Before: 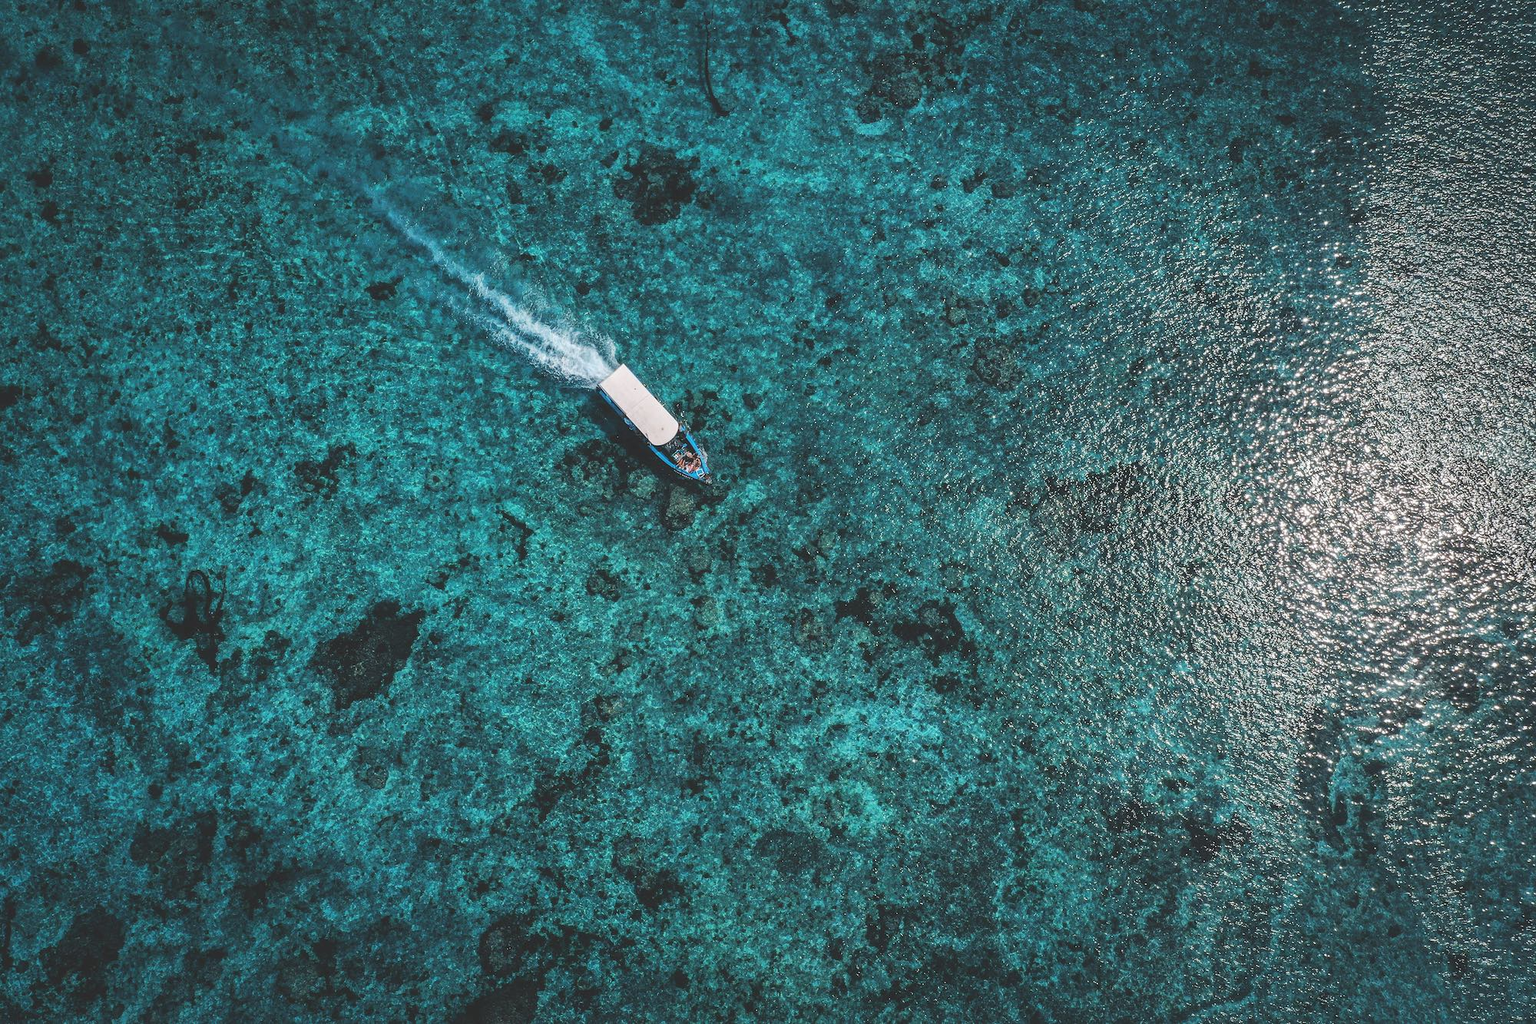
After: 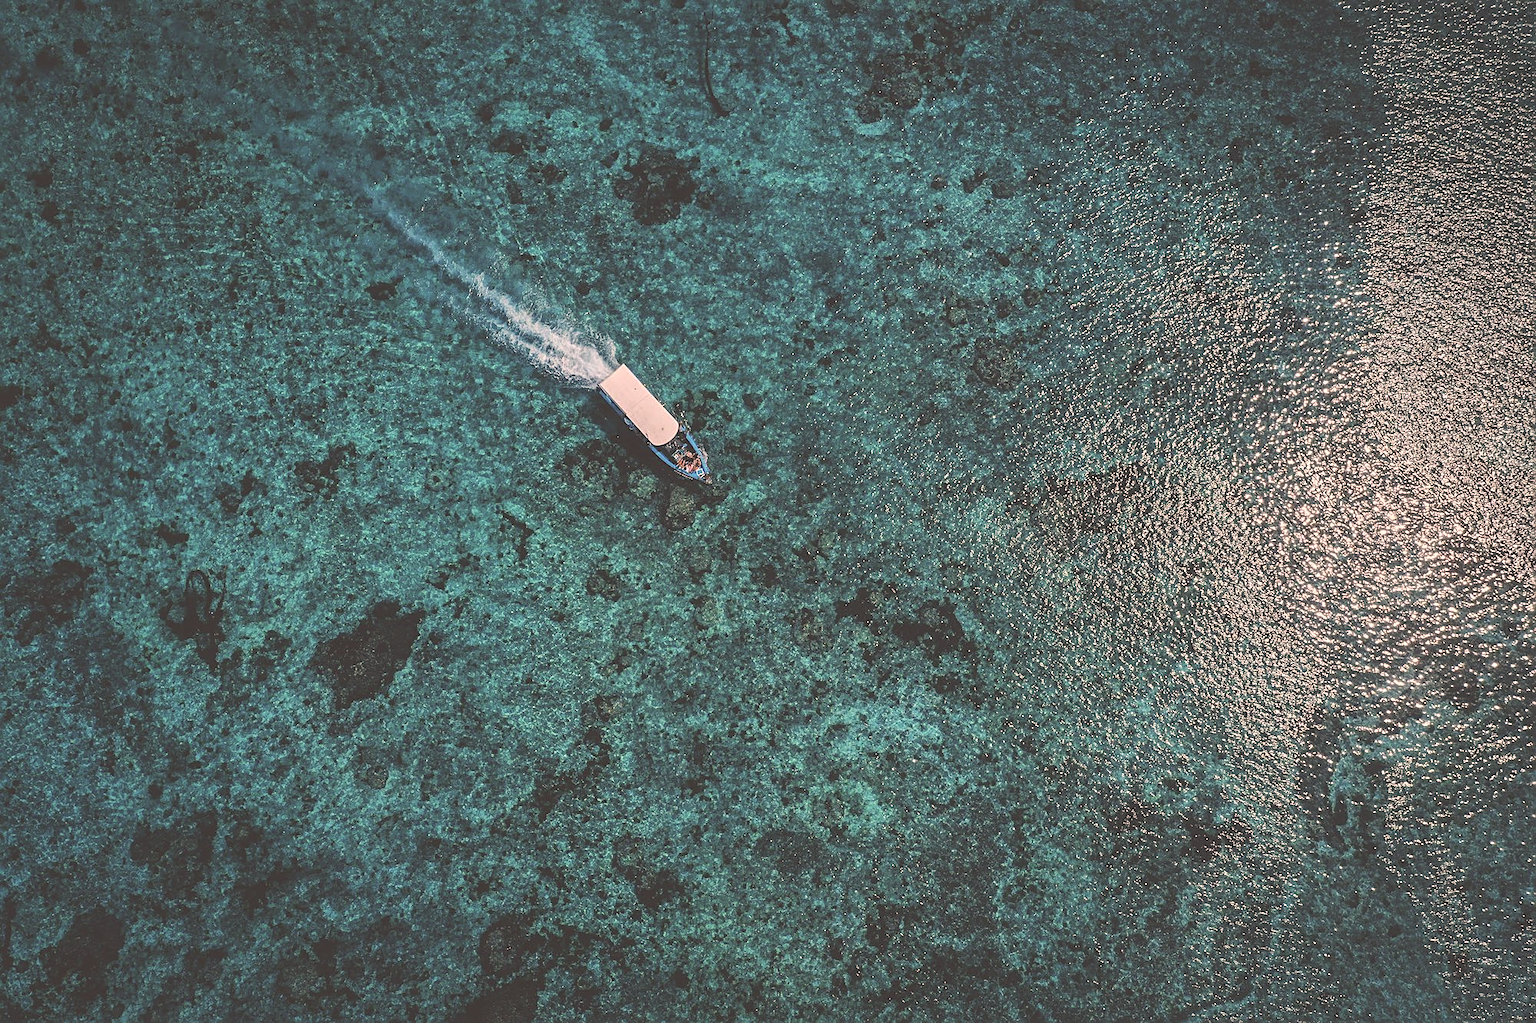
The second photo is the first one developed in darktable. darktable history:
sharpen: on, module defaults
vibrance: vibrance 15%
color correction: highlights a* 11.96, highlights b* 11.58
exposure: black level correction -0.025, exposure -0.117 EV, compensate highlight preservation false
